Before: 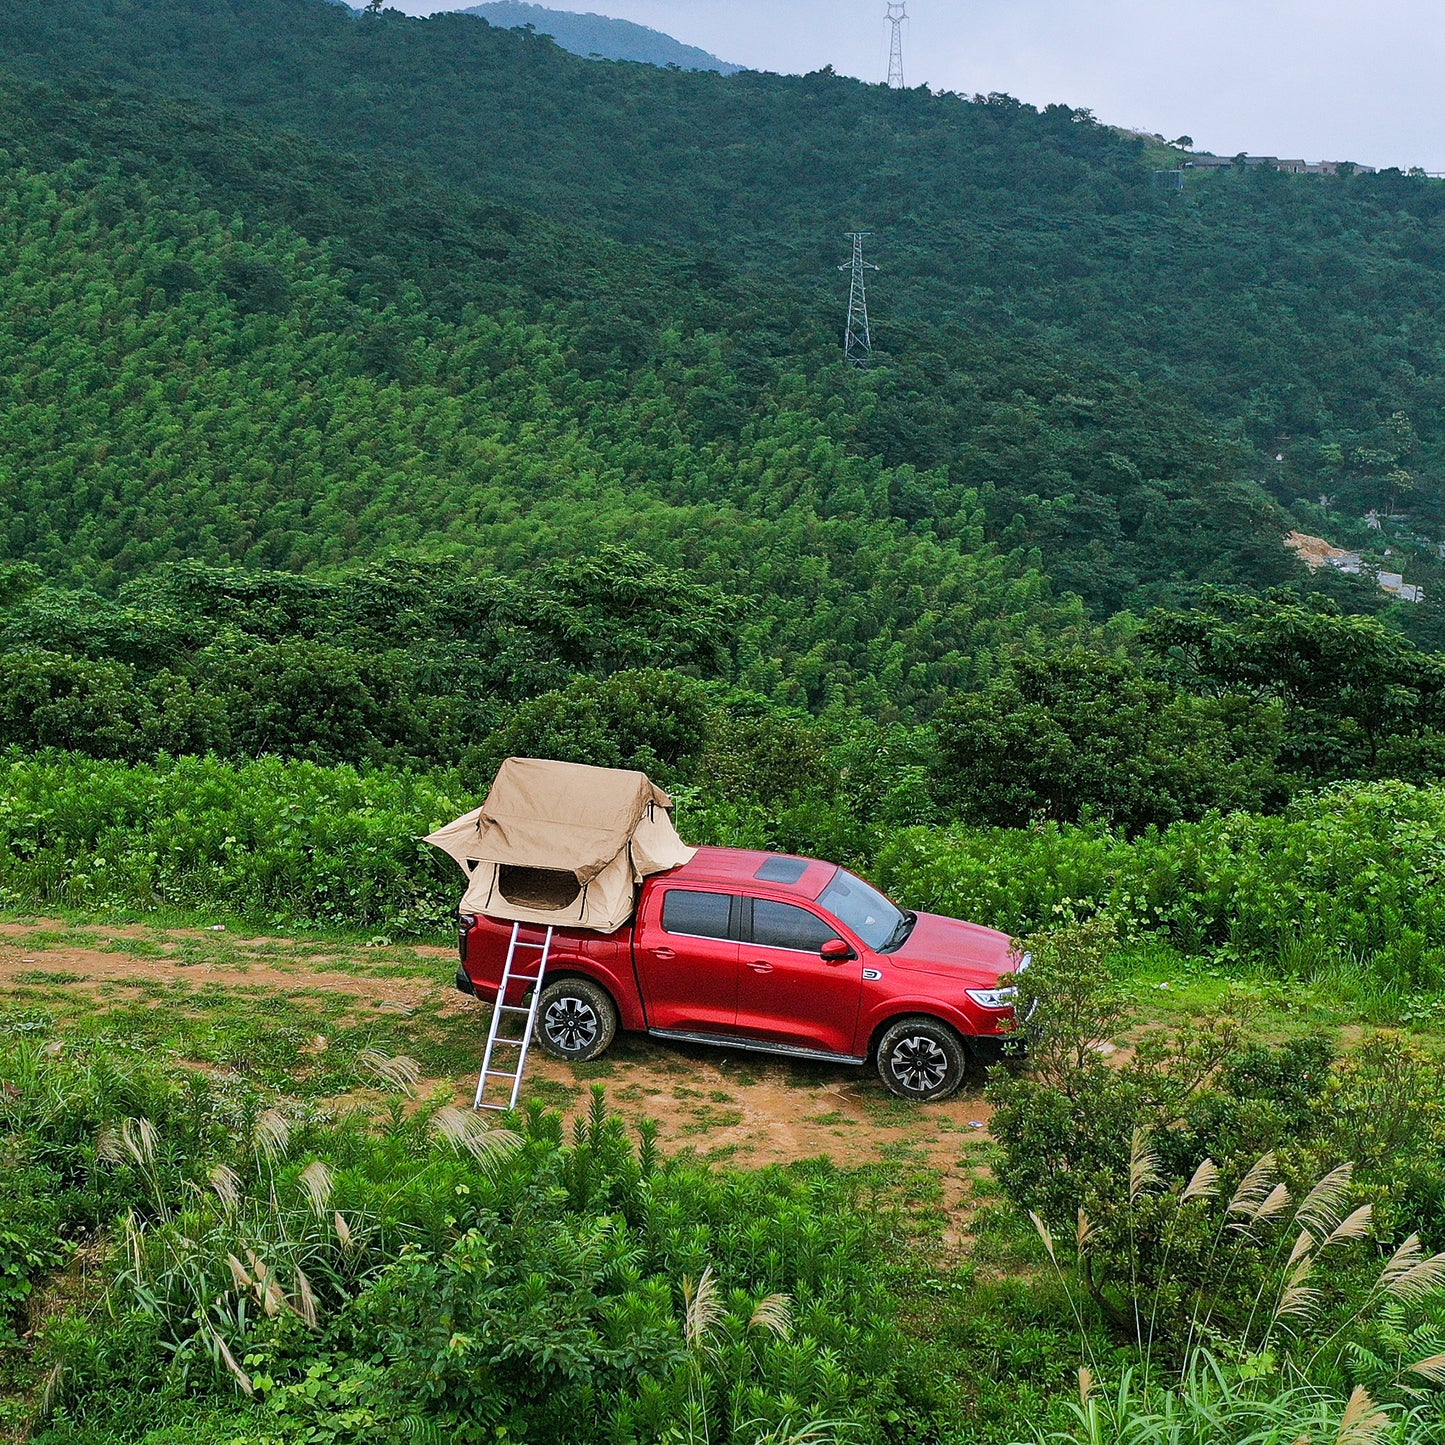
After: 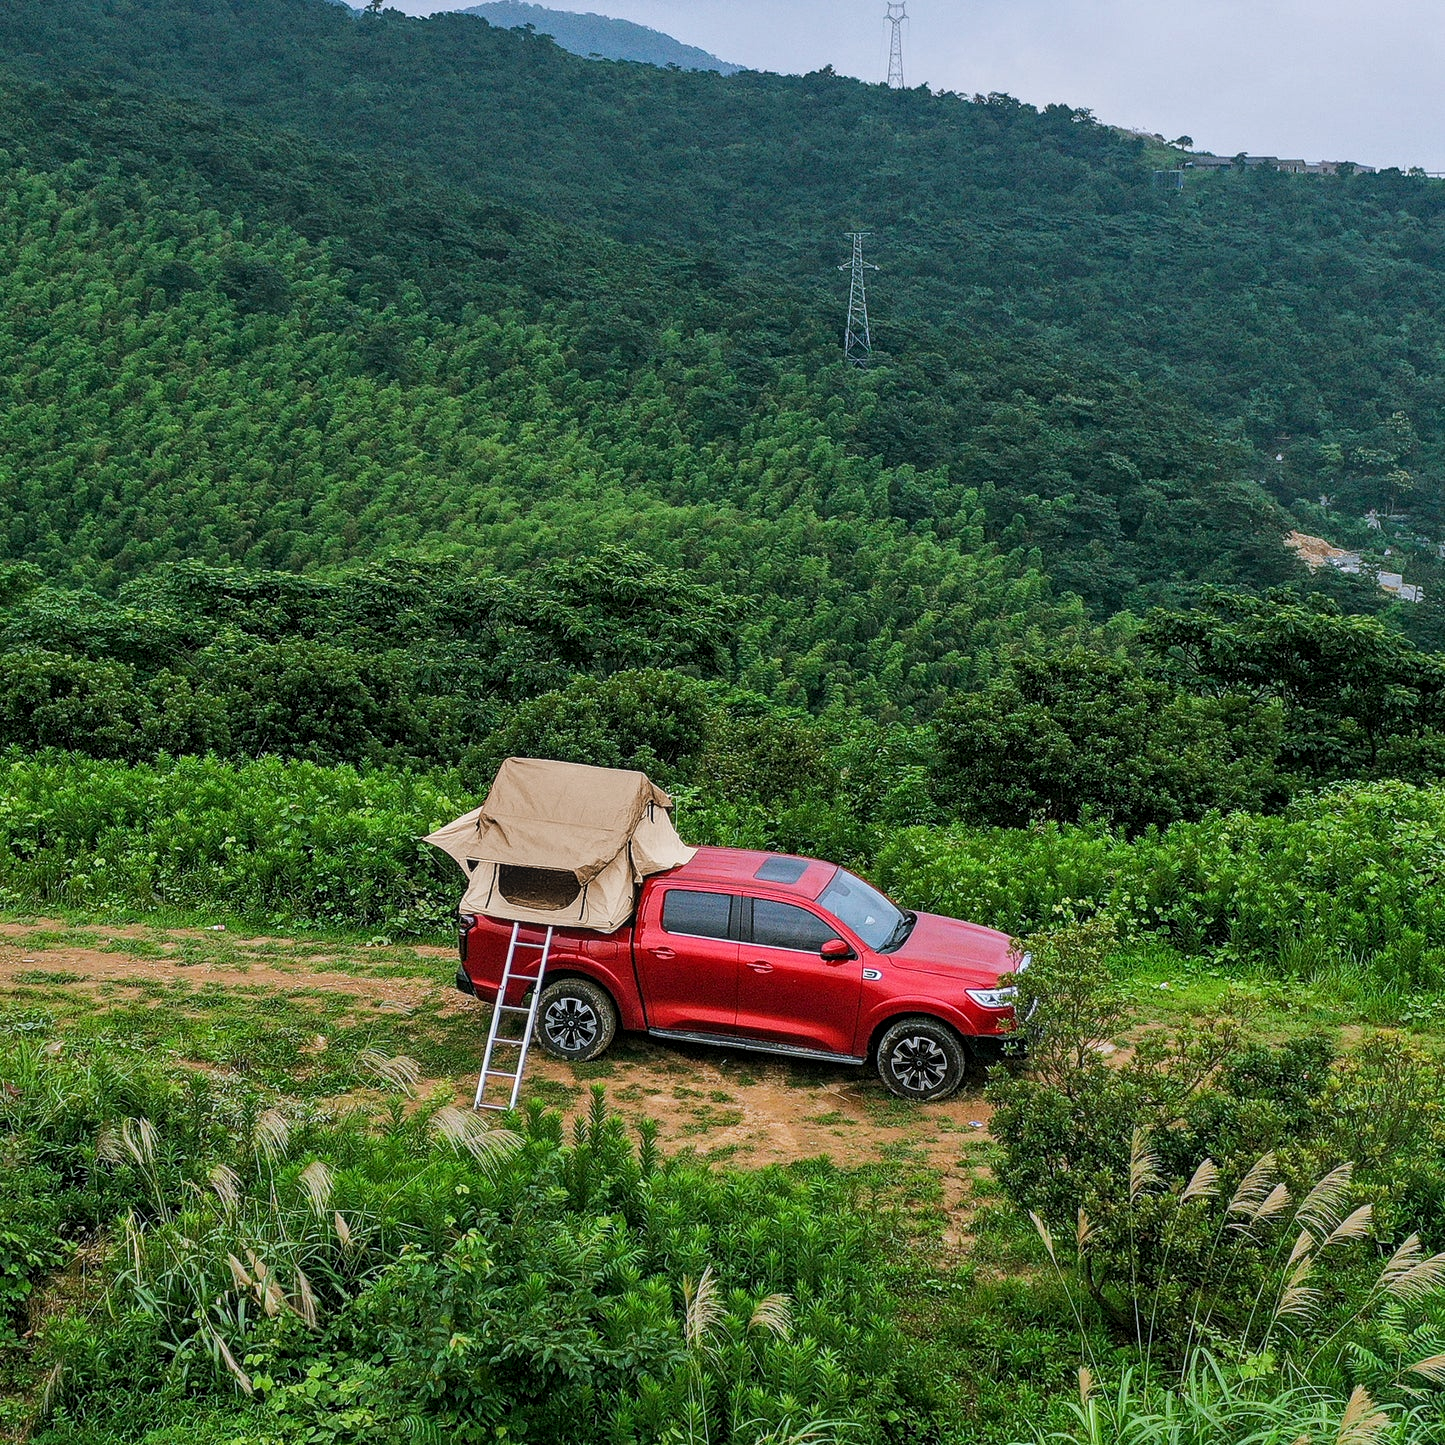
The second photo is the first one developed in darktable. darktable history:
exposure: exposure -0.116 EV, compensate exposure bias true, compensate highlight preservation false
local contrast: on, module defaults
